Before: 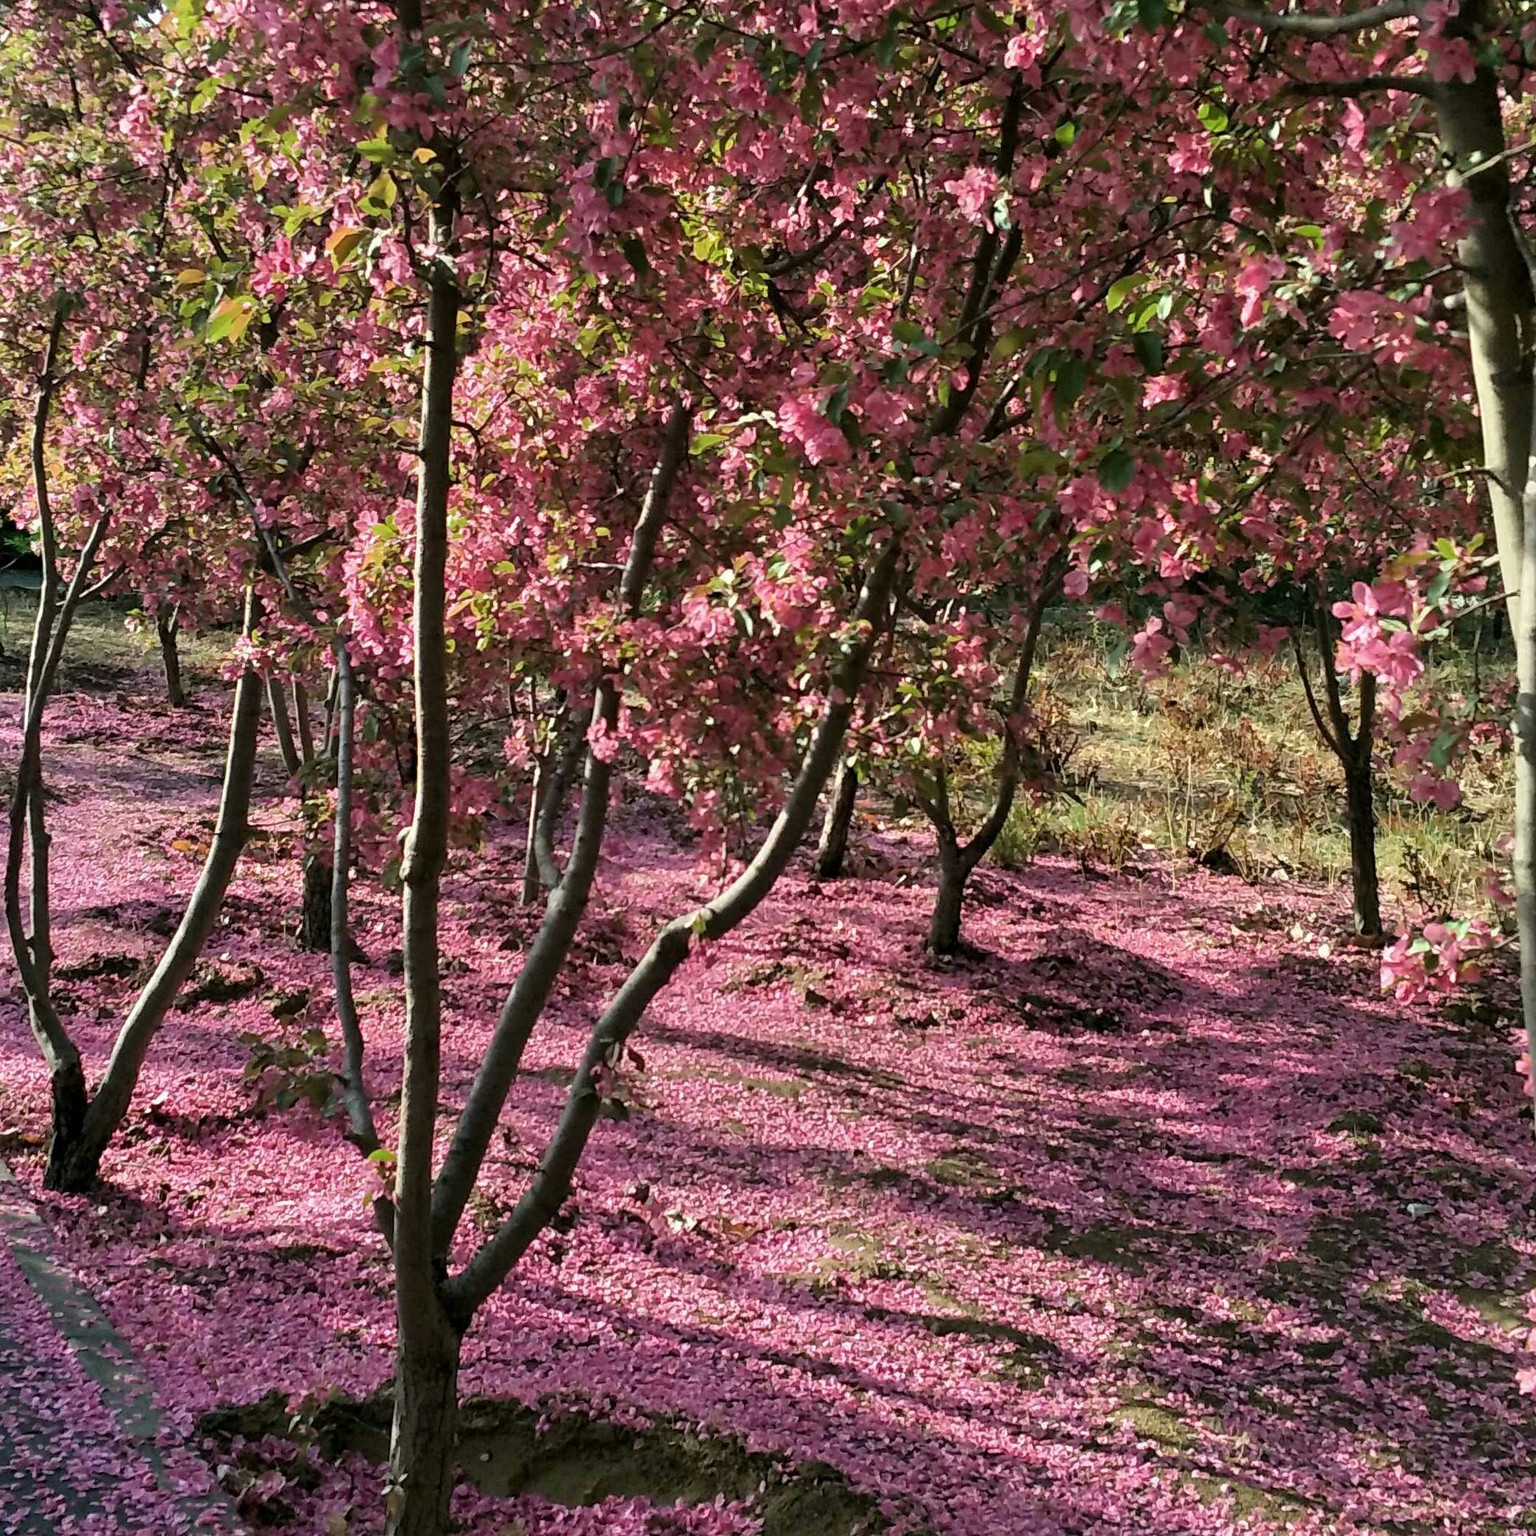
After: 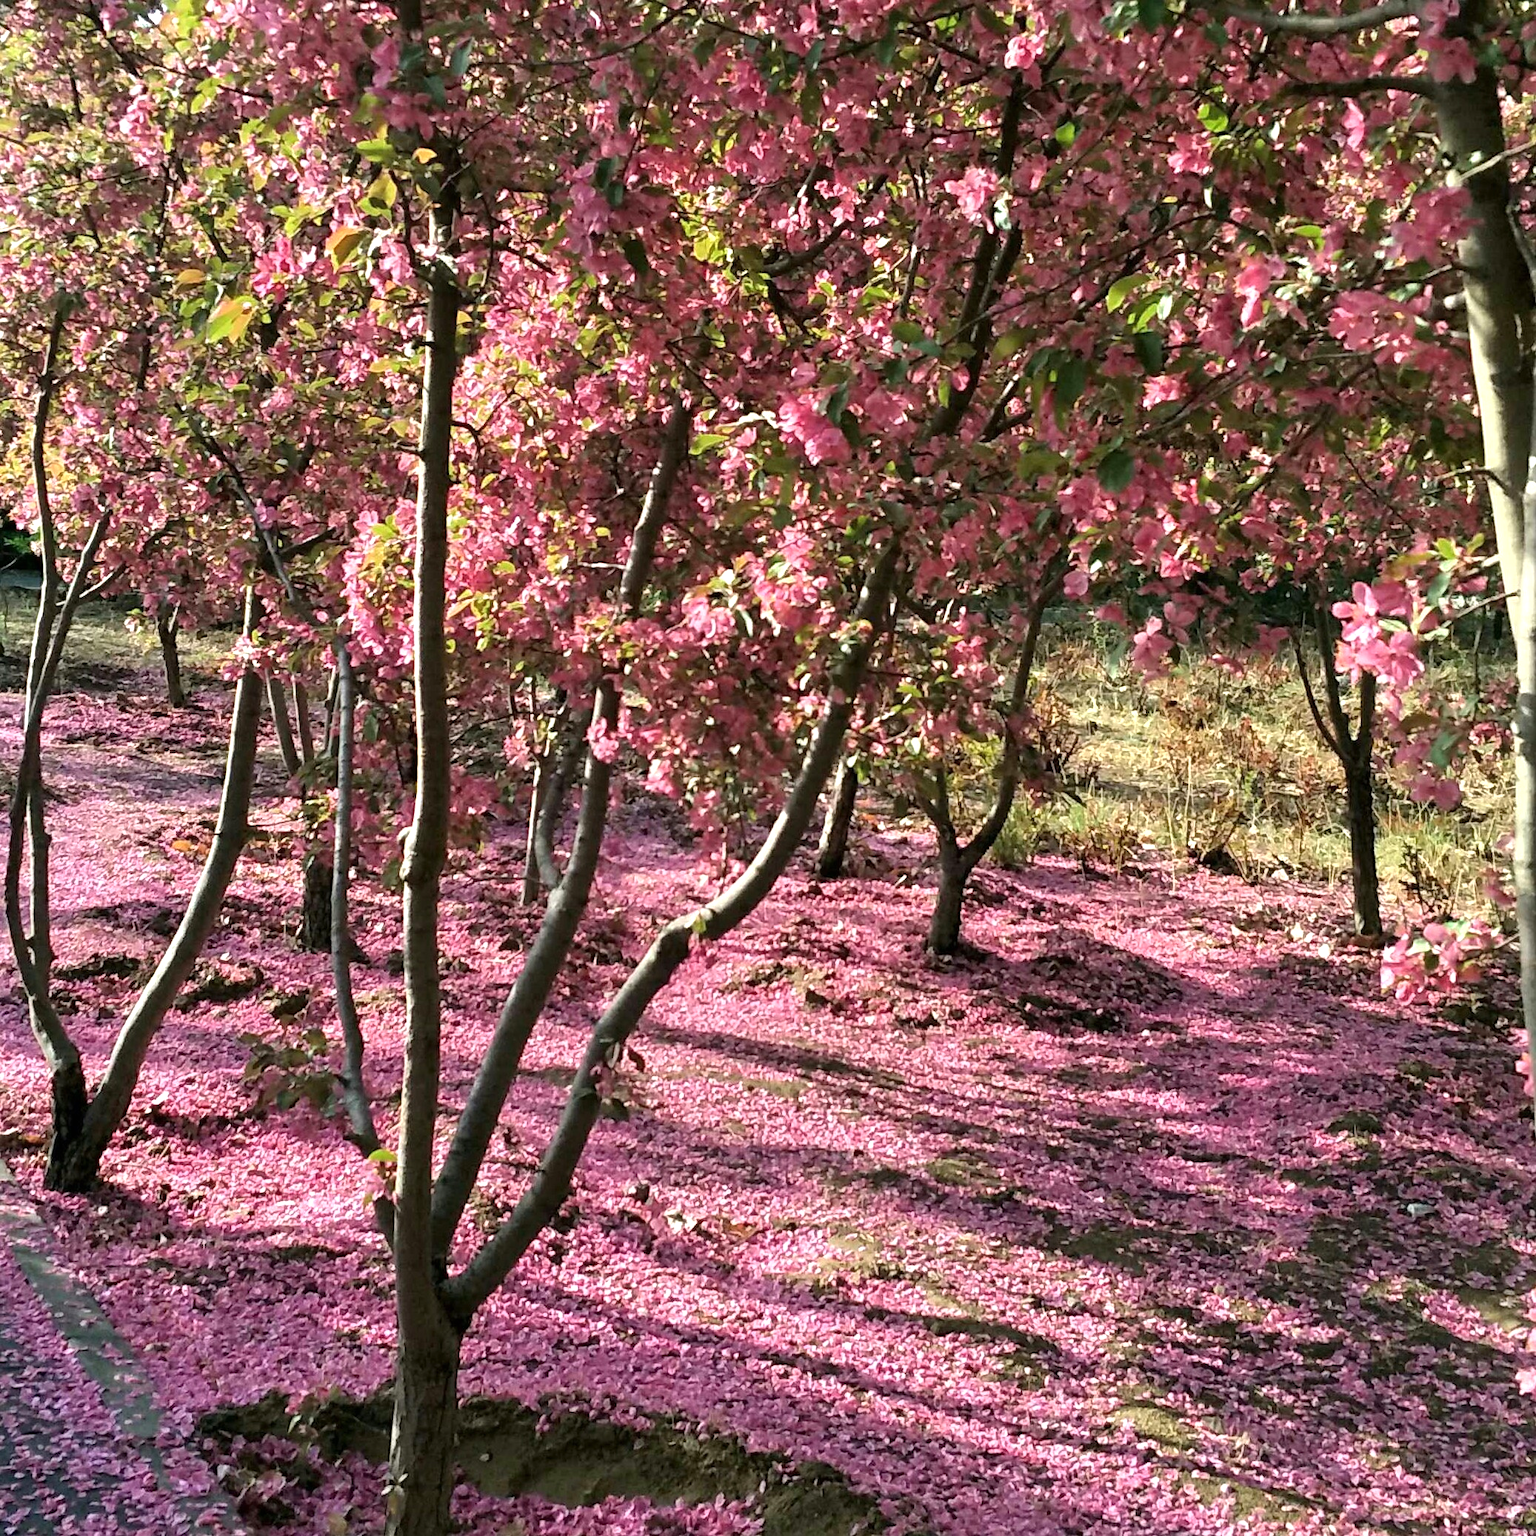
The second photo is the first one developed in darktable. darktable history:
exposure: black level correction 0, exposure 0.5 EV, compensate highlight preservation false
tone equalizer: on, module defaults
